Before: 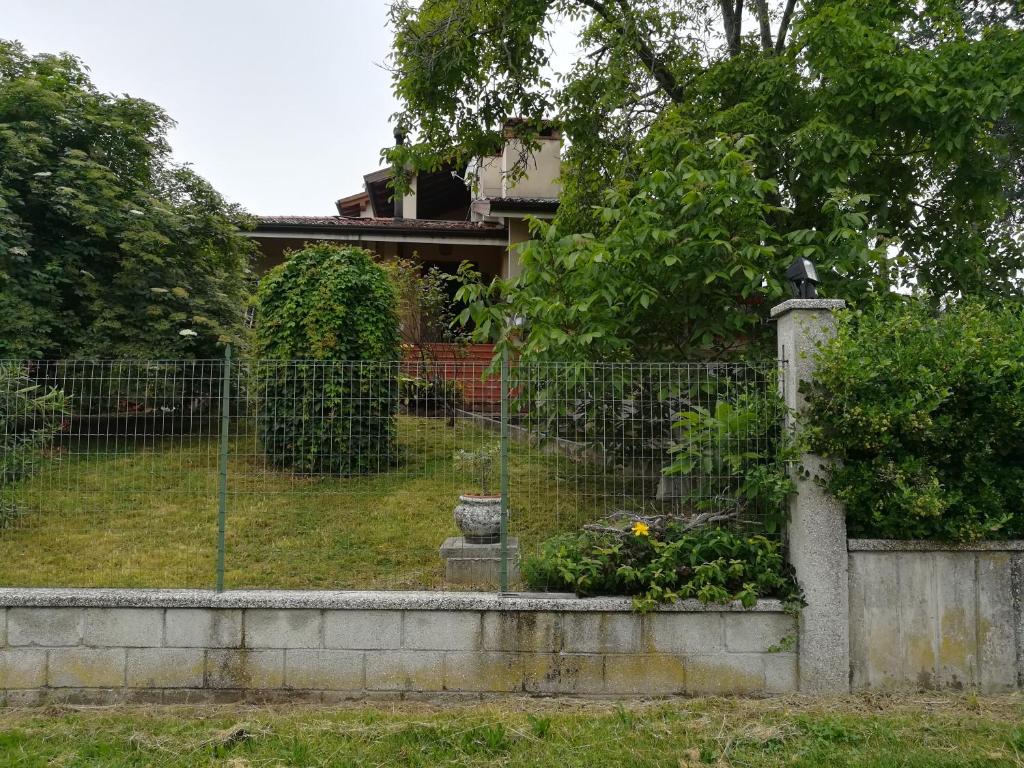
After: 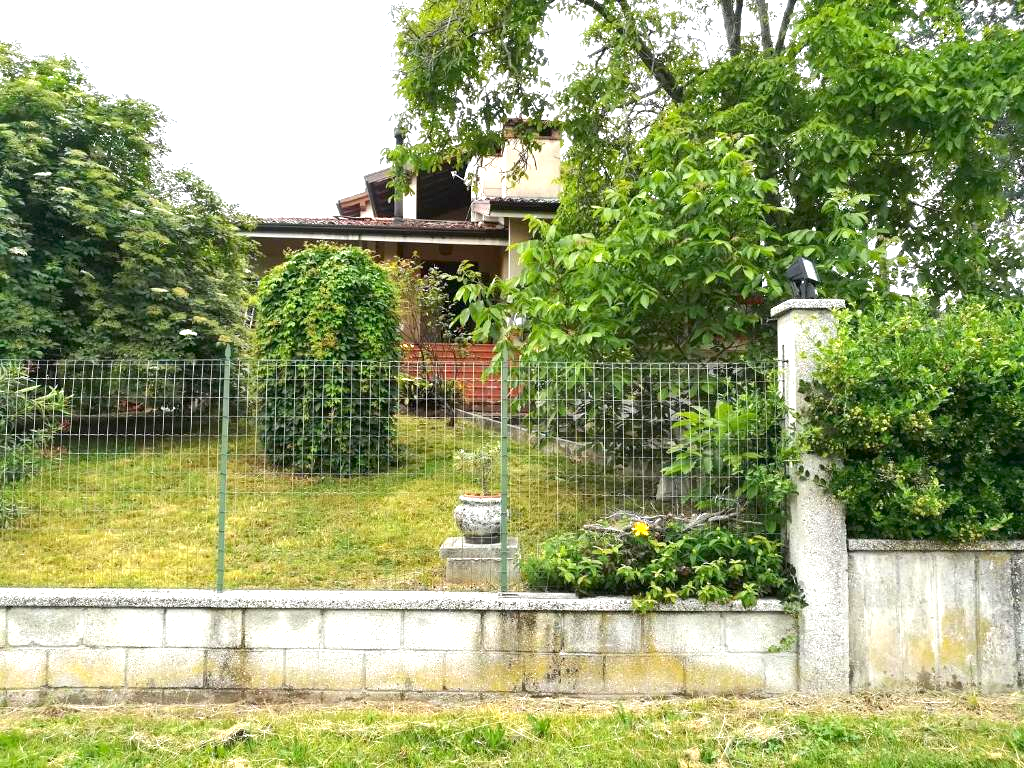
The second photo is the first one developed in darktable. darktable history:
exposure: black level correction 0.001, exposure 1.805 EV, compensate highlight preservation false
